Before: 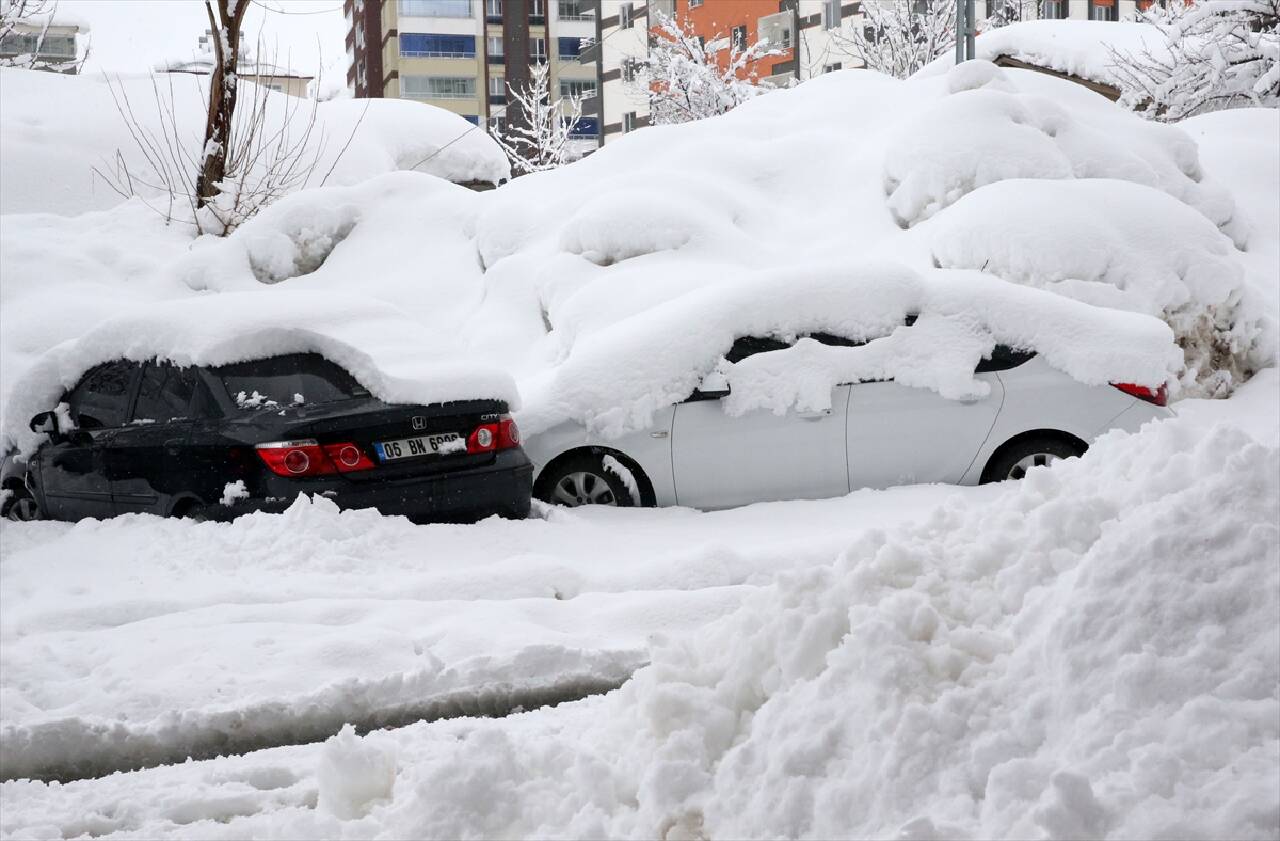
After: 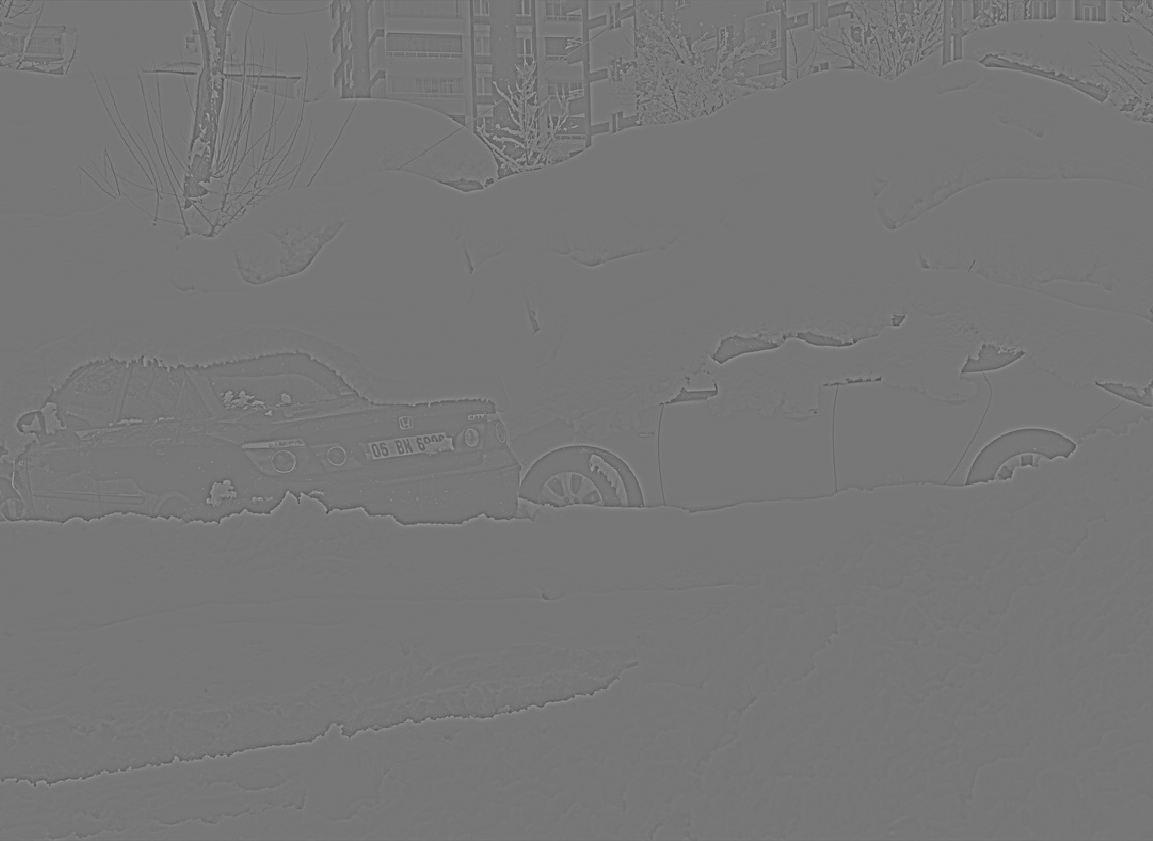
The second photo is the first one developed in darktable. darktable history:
monochrome: on, module defaults
contrast equalizer: y [[0.5 ×6], [0.5 ×6], [0.5, 0.5, 0.501, 0.545, 0.707, 0.863], [0 ×6], [0 ×6]]
crop and rotate: left 1.088%, right 8.807%
highpass: sharpness 5.84%, contrast boost 8.44%
